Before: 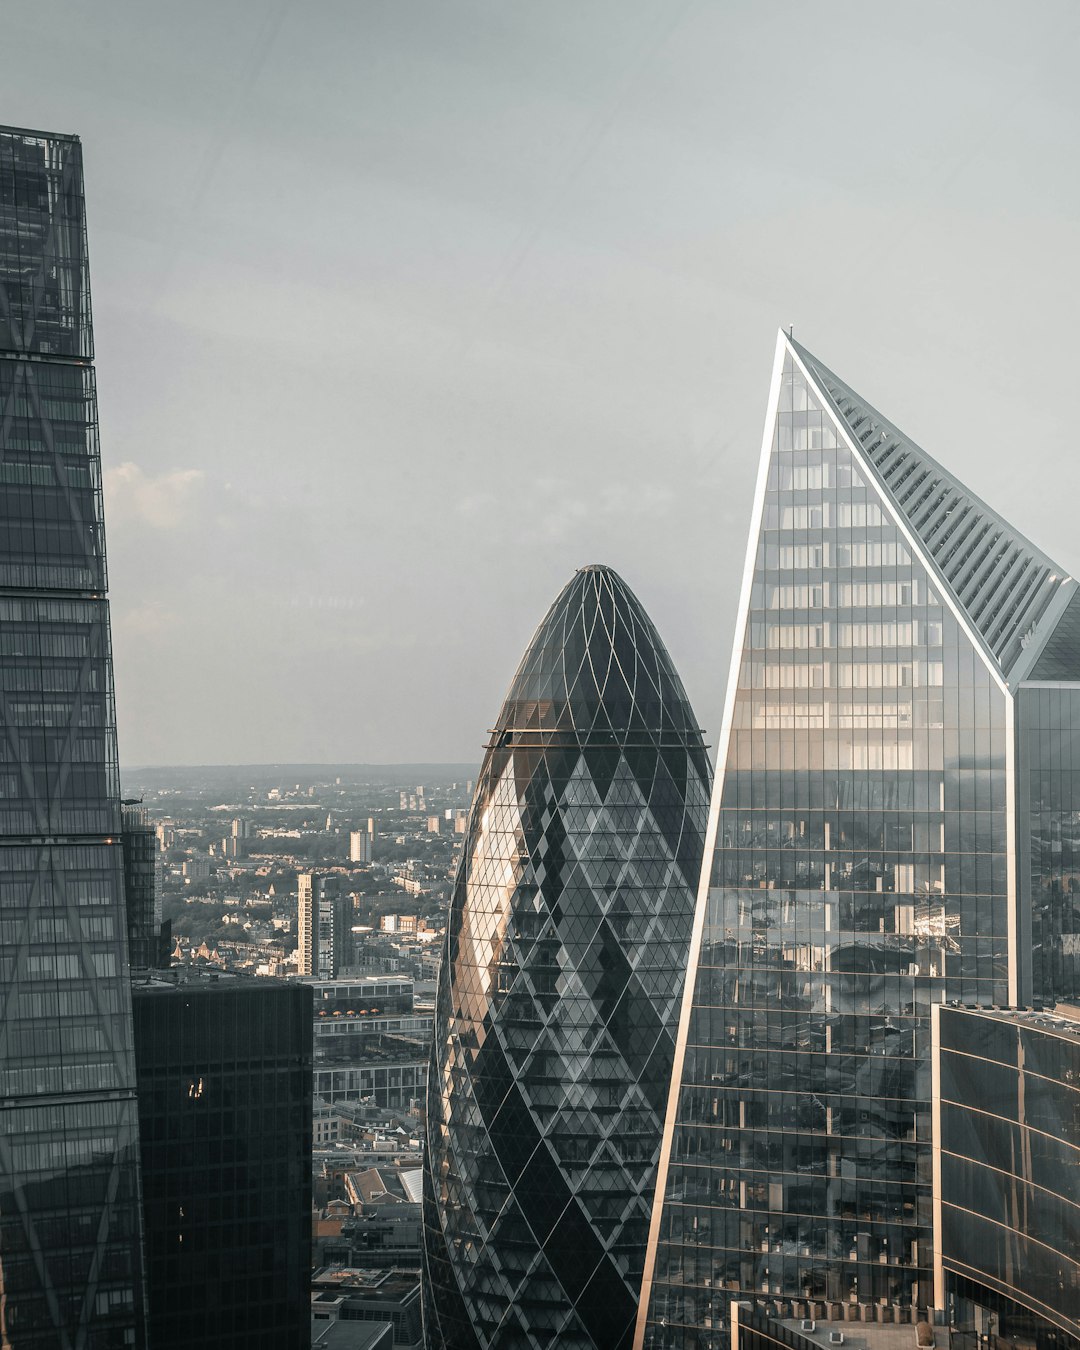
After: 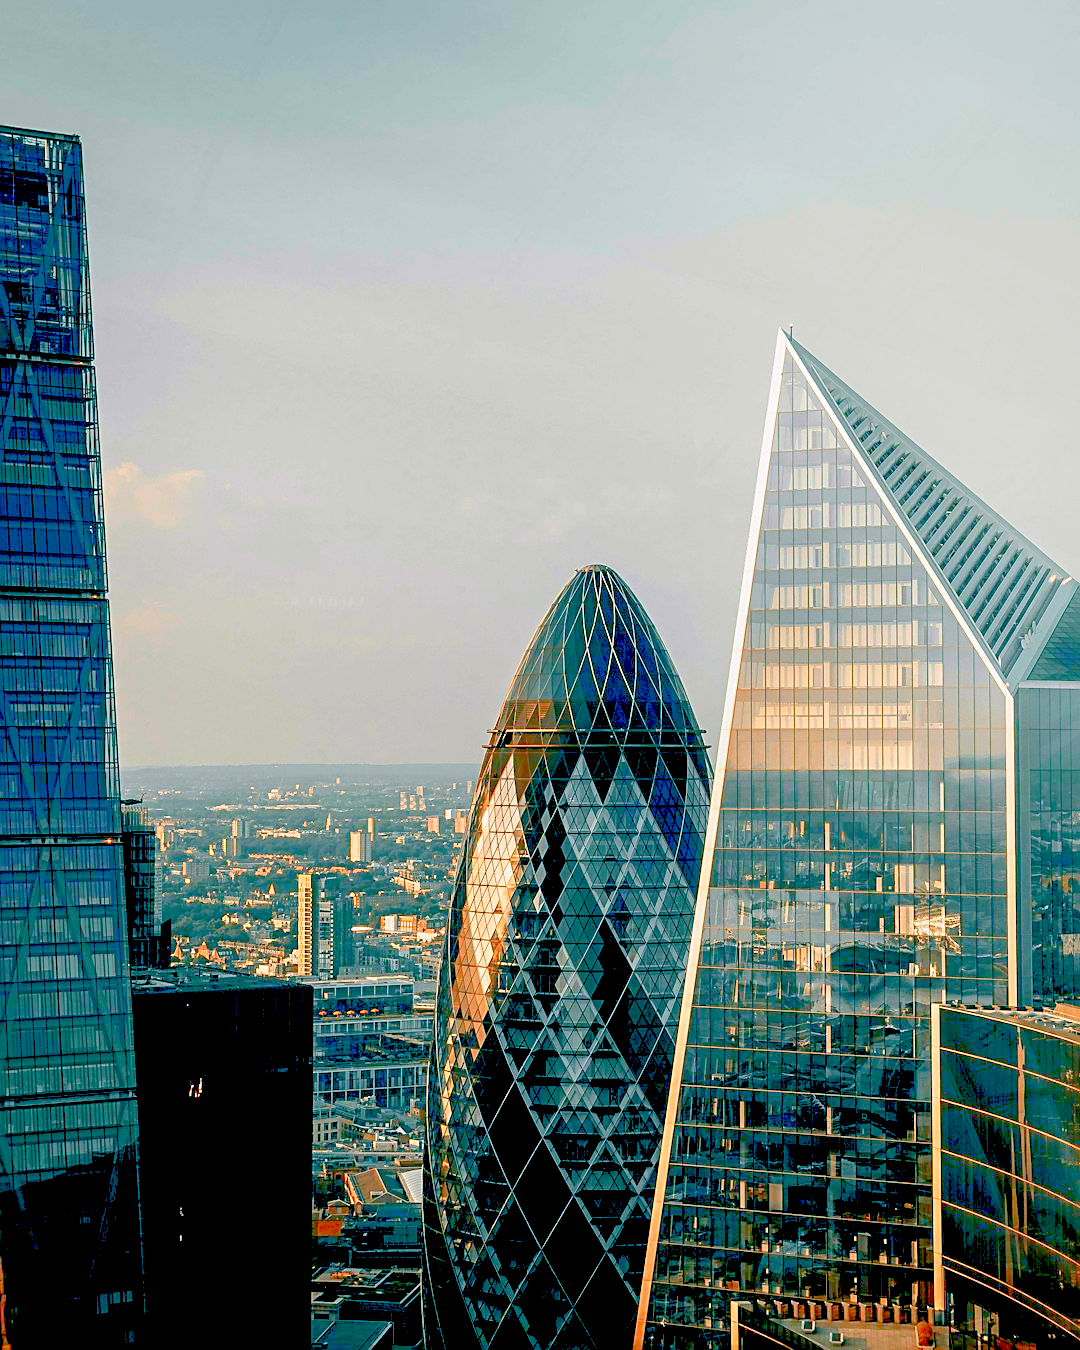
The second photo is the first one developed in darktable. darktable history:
exposure: black level correction 0.035, exposure 0.9 EV, compensate highlight preservation false
color balance rgb: shadows lift › chroma 1%, shadows lift › hue 113°, highlights gain › chroma 0.2%, highlights gain › hue 333°, perceptual saturation grading › global saturation 20%, perceptual saturation grading › highlights -50%, perceptual saturation grading › shadows 25%, contrast -30%
color correction: saturation 3
sharpen: on, module defaults
